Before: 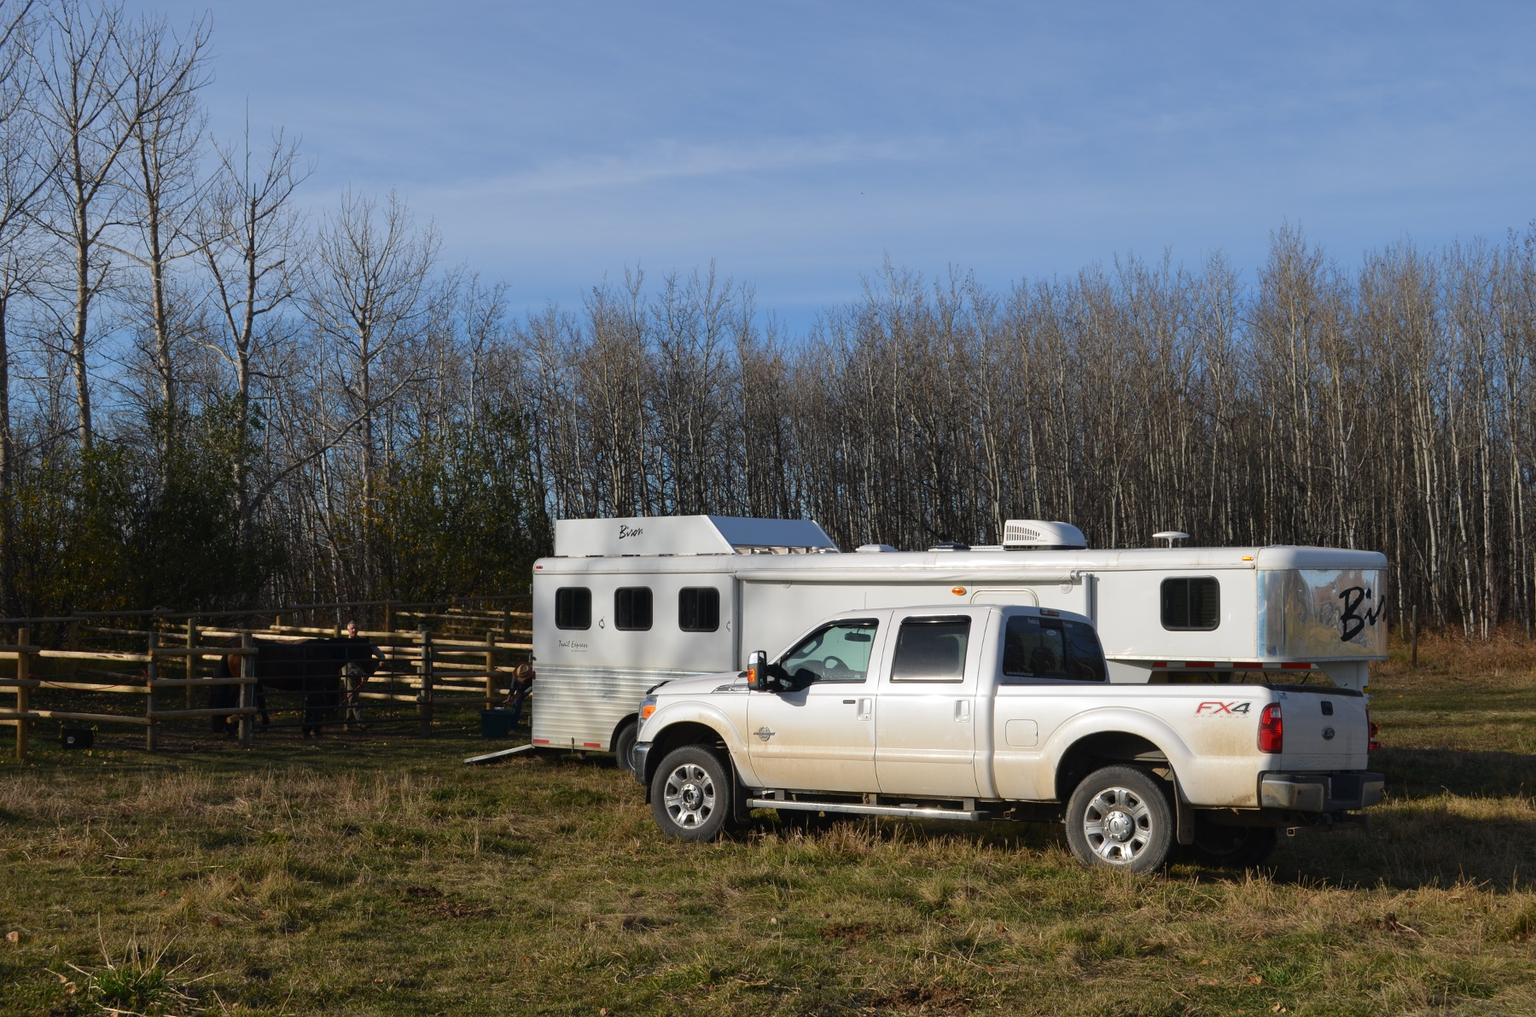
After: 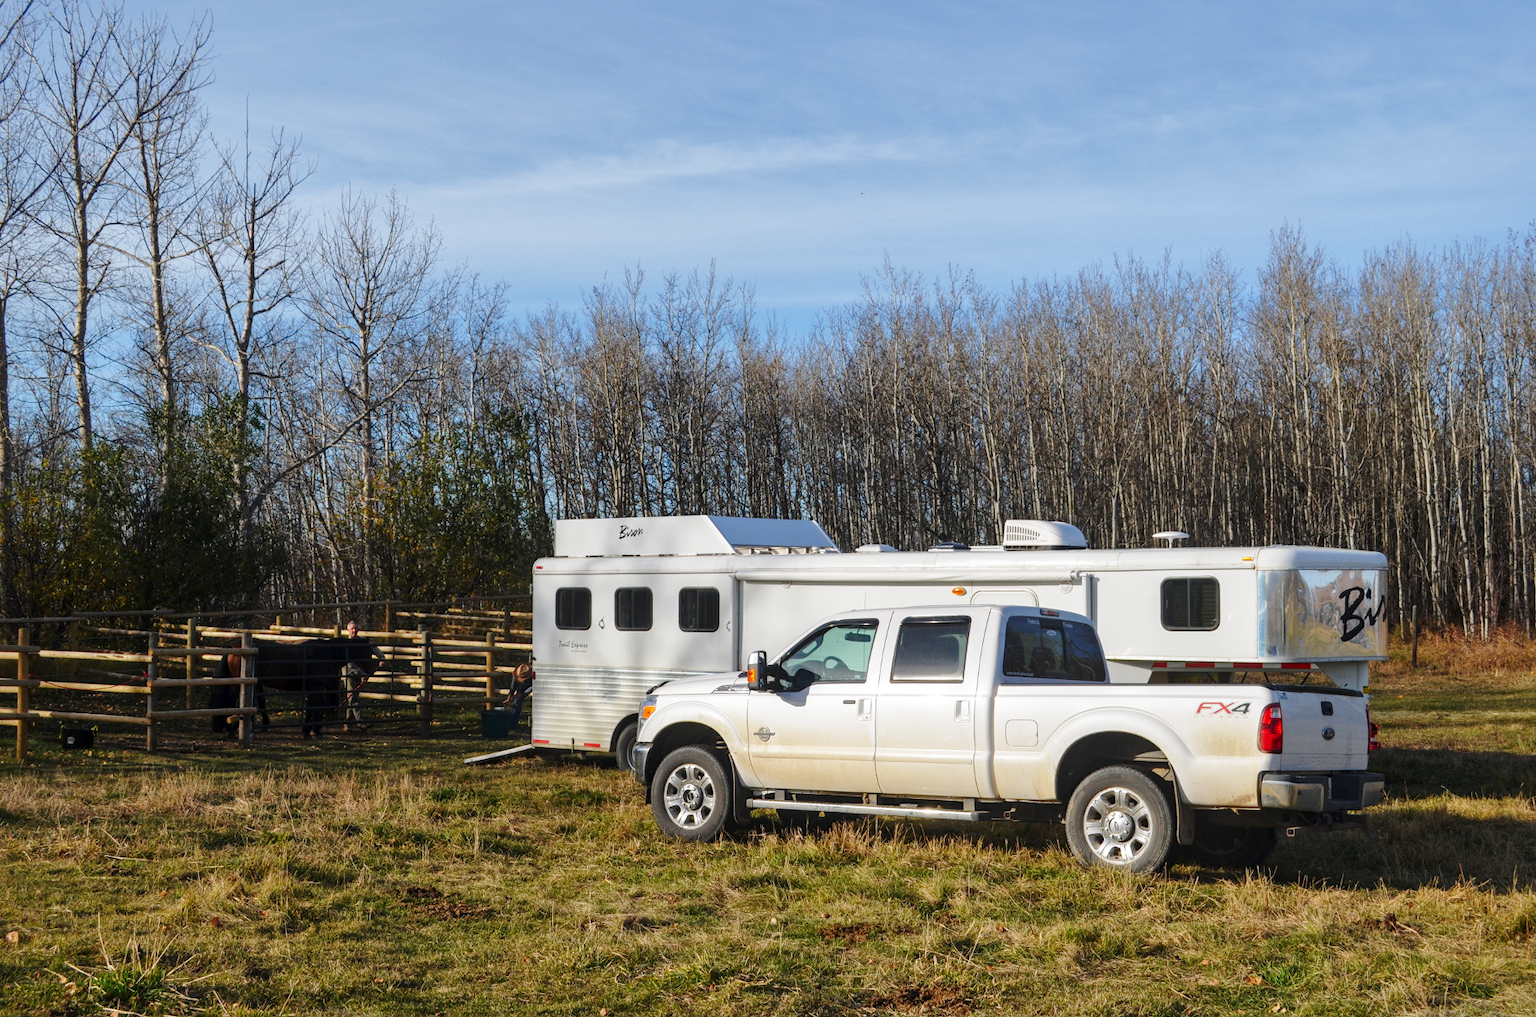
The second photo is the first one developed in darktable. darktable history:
local contrast: on, module defaults
shadows and highlights: on, module defaults
base curve: curves: ch0 [(0, 0) (0.028, 0.03) (0.121, 0.232) (0.46, 0.748) (0.859, 0.968) (1, 1)], preserve colors none
